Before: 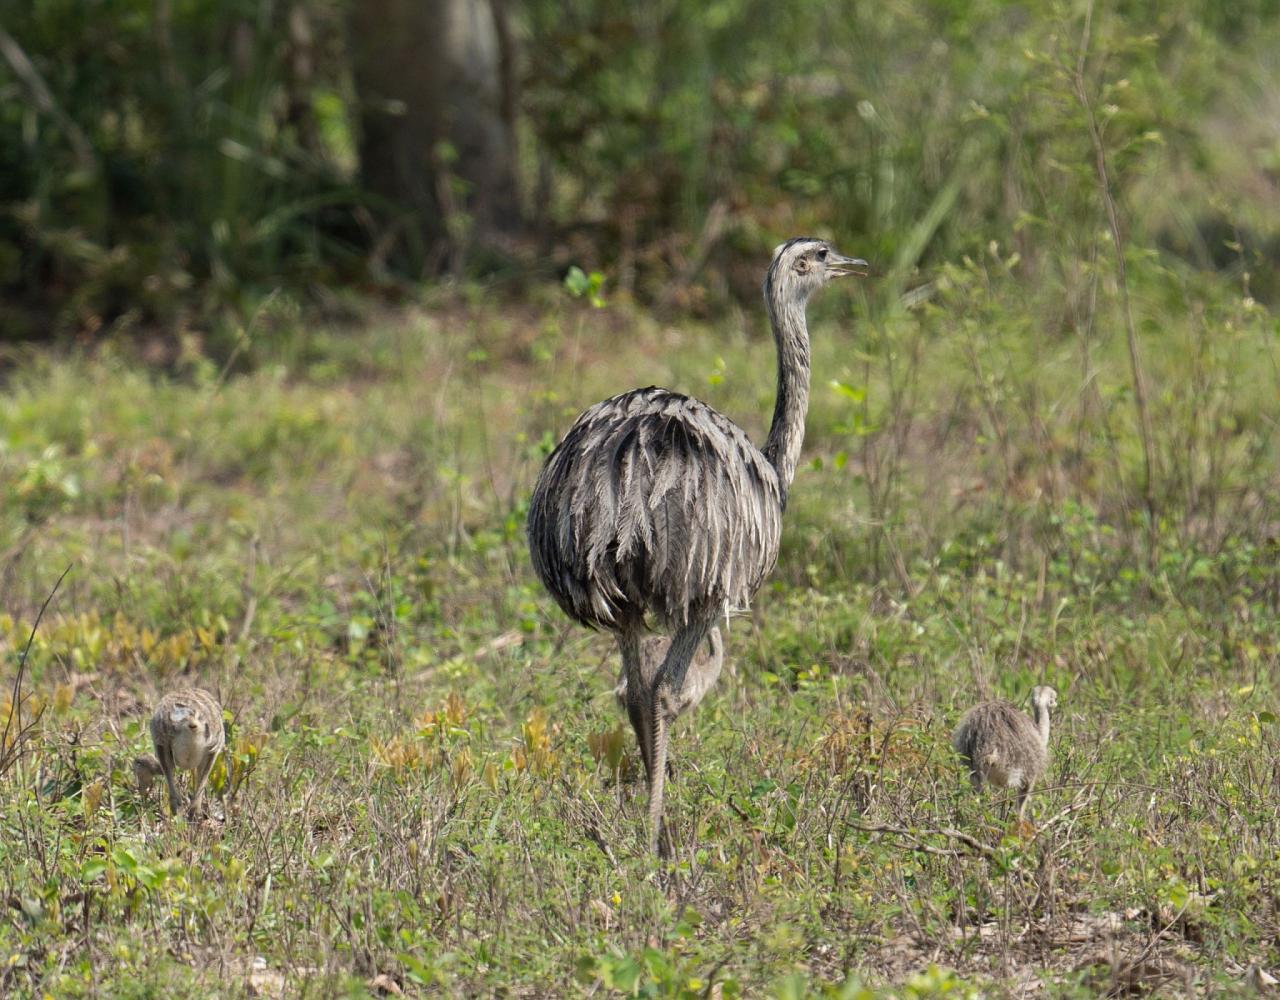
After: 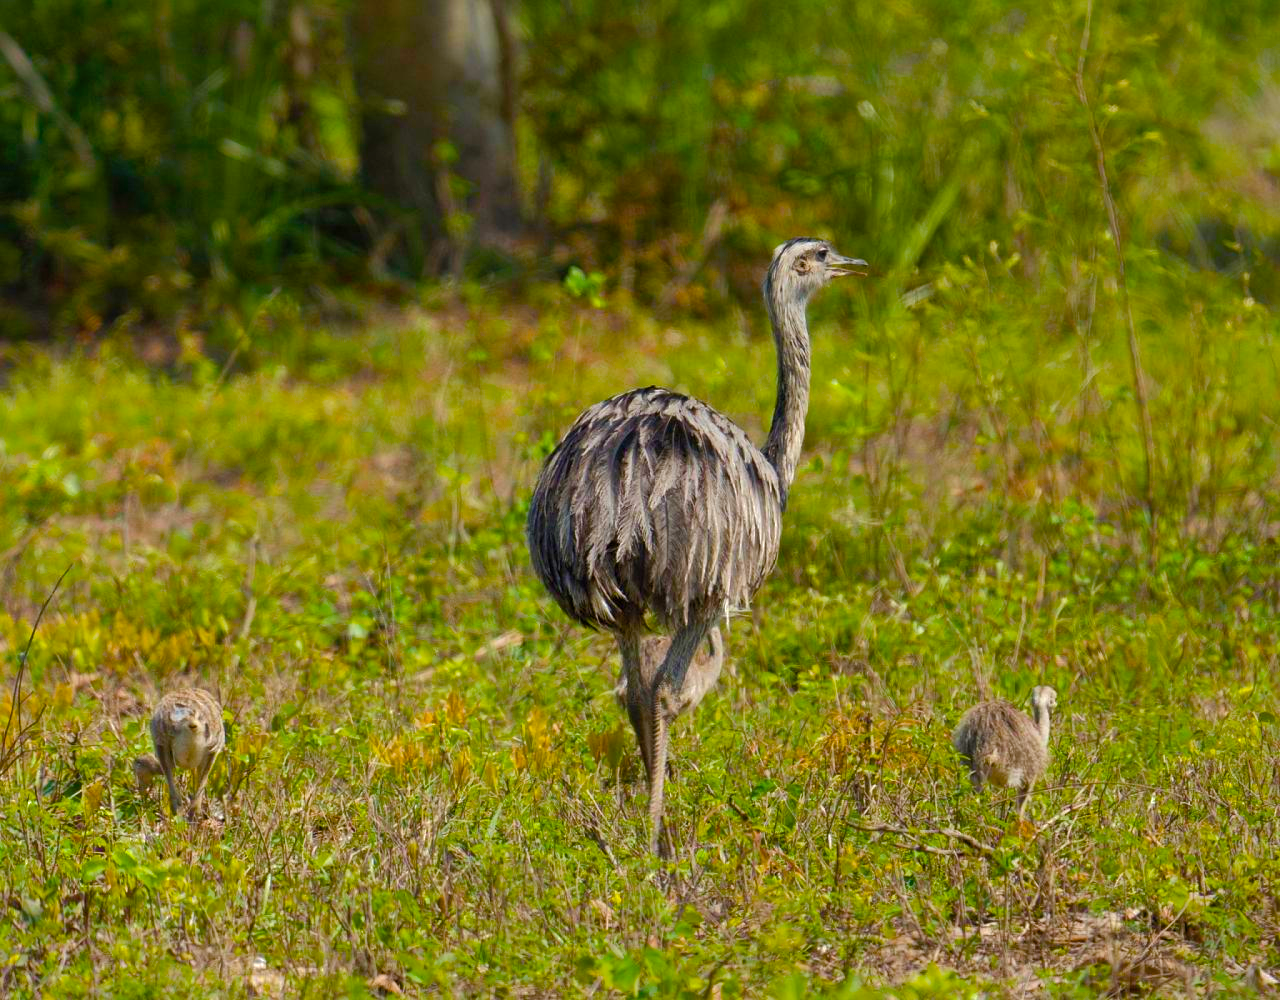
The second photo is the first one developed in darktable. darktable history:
exposure: exposure -0.582 EV, compensate highlight preservation false
color balance rgb: linear chroma grading › global chroma 25%, perceptual saturation grading › global saturation 45%, perceptual saturation grading › highlights -50%, perceptual saturation grading › shadows 30%, perceptual brilliance grading › global brilliance 18%, global vibrance 40%
shadows and highlights: shadows 40, highlights -60
